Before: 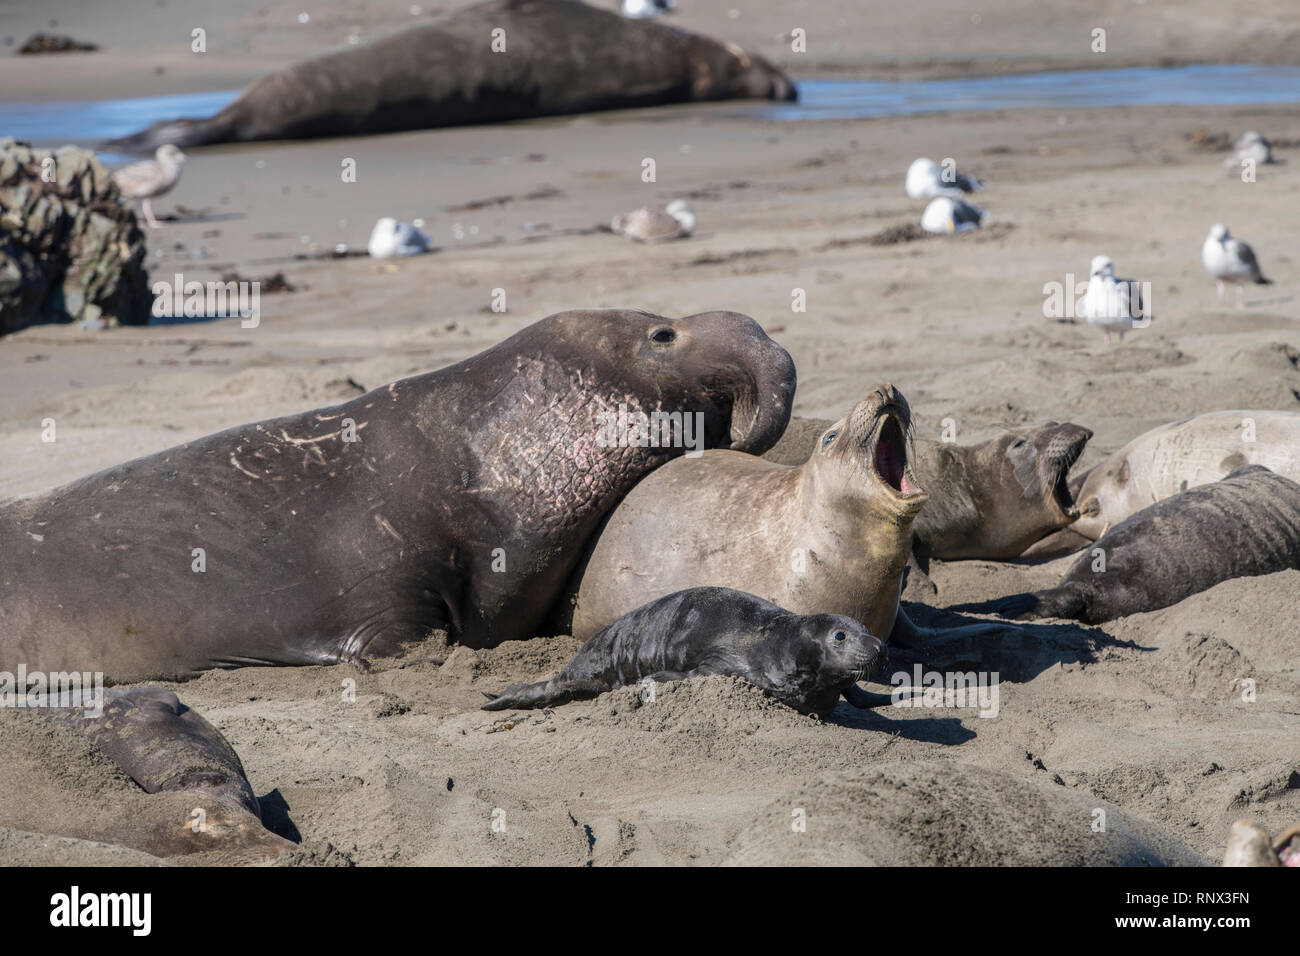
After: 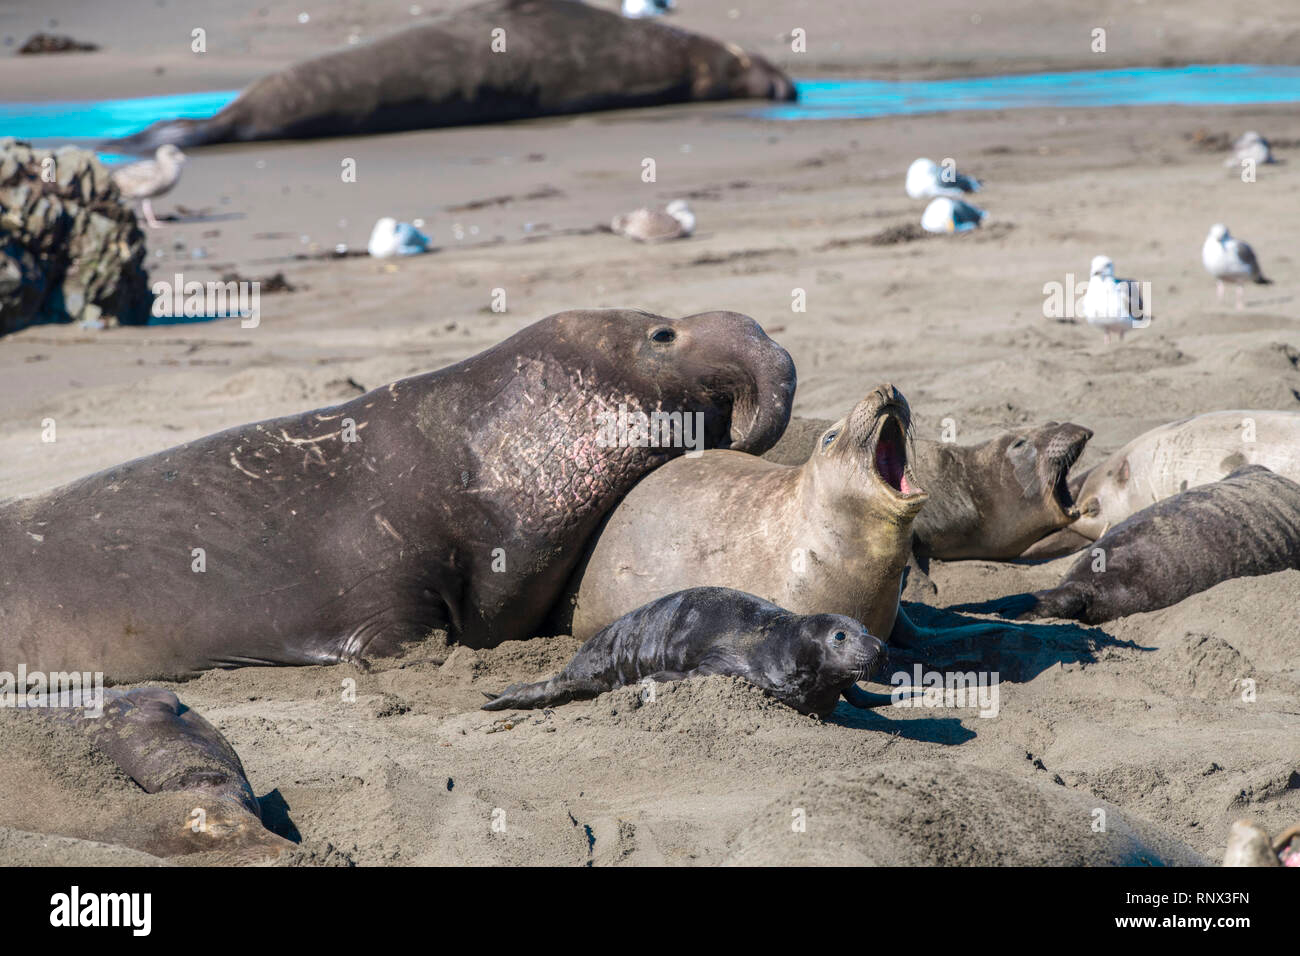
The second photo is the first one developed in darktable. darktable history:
color zones: curves: ch0 [(0.254, 0.492) (0.724, 0.62)]; ch1 [(0.25, 0.528) (0.719, 0.796)]; ch2 [(0, 0.472) (0.25, 0.5) (0.73, 0.184)]
exposure: exposure 0.195 EV, compensate highlight preservation false
